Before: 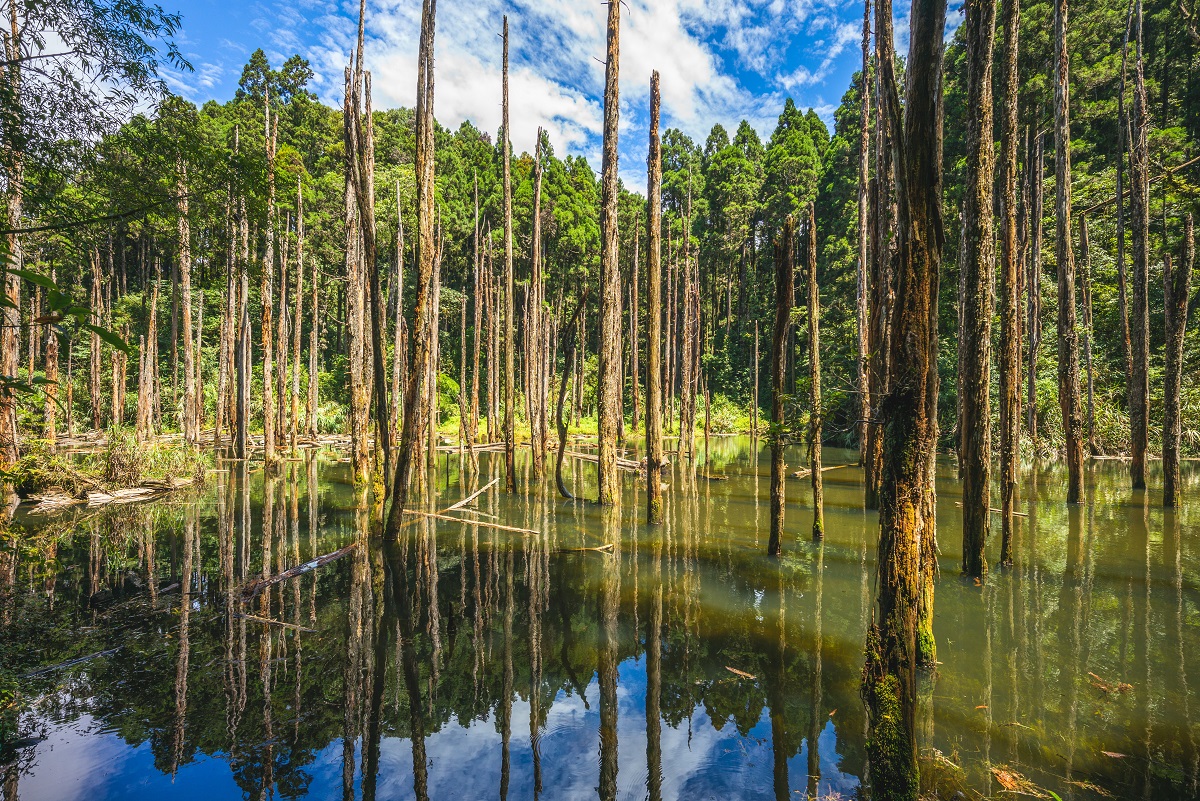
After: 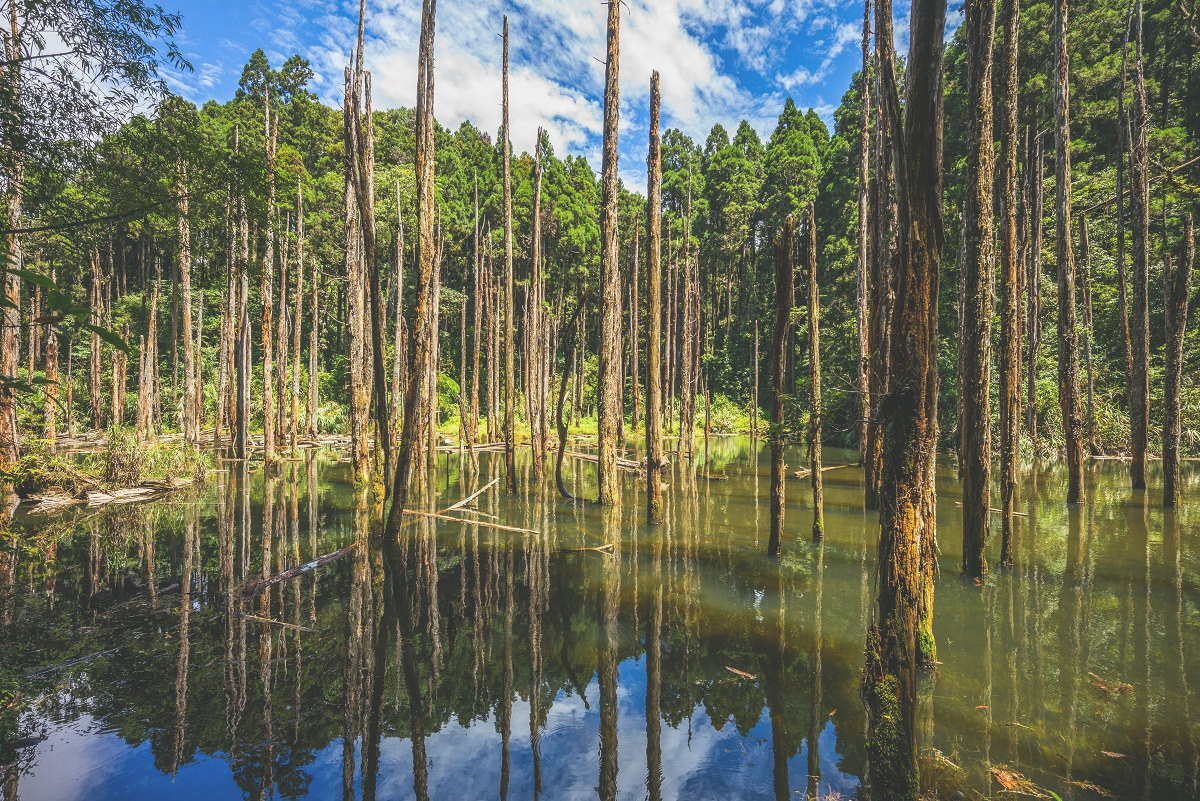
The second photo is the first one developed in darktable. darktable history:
exposure: black level correction -0.024, exposure -0.119 EV, compensate highlight preservation false
